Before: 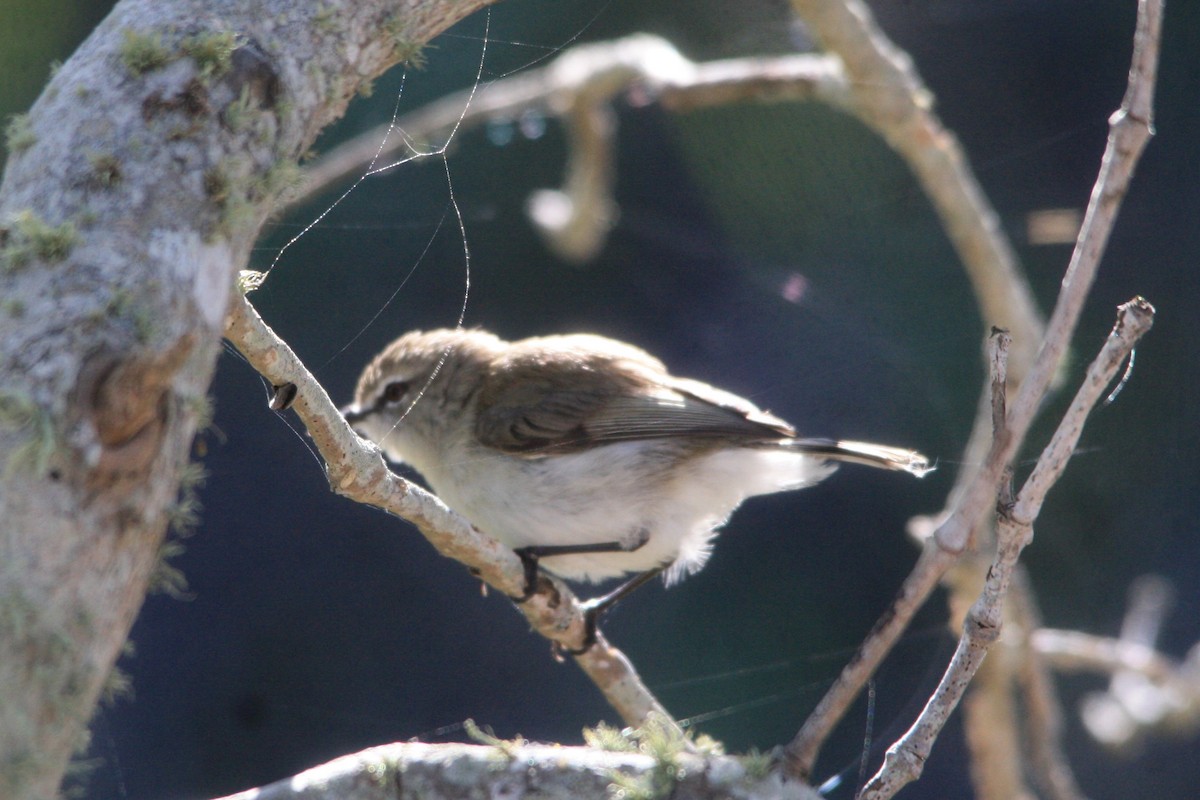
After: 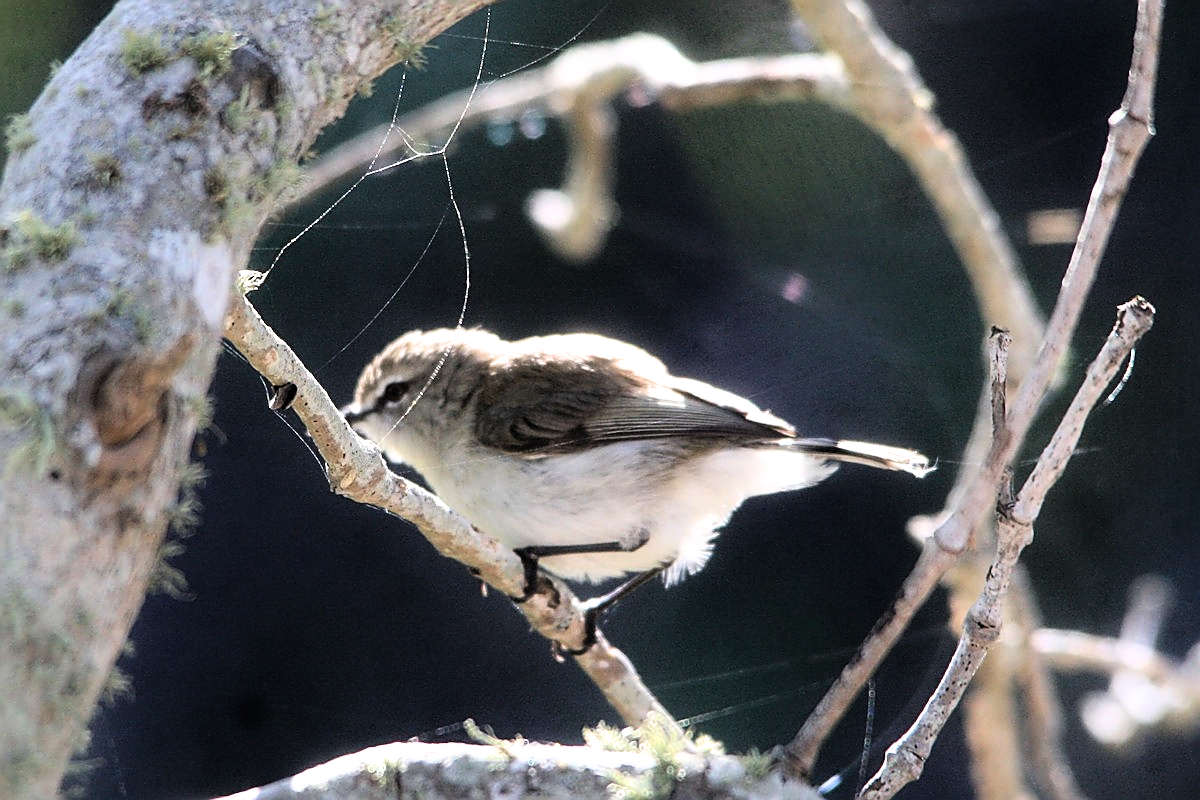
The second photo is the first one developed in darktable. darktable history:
filmic rgb: black relative exposure -8.08 EV, white relative exposure 3.01 EV, hardness 5.37, contrast 1.248, color science v6 (2022)
tone equalizer: -8 EV -0.752 EV, -7 EV -0.739 EV, -6 EV -0.564 EV, -5 EV -0.368 EV, -3 EV 0.383 EV, -2 EV 0.6 EV, -1 EV 0.698 EV, +0 EV 0.727 EV, mask exposure compensation -0.493 EV
sharpen: radius 1.381, amount 1.233, threshold 0.636
